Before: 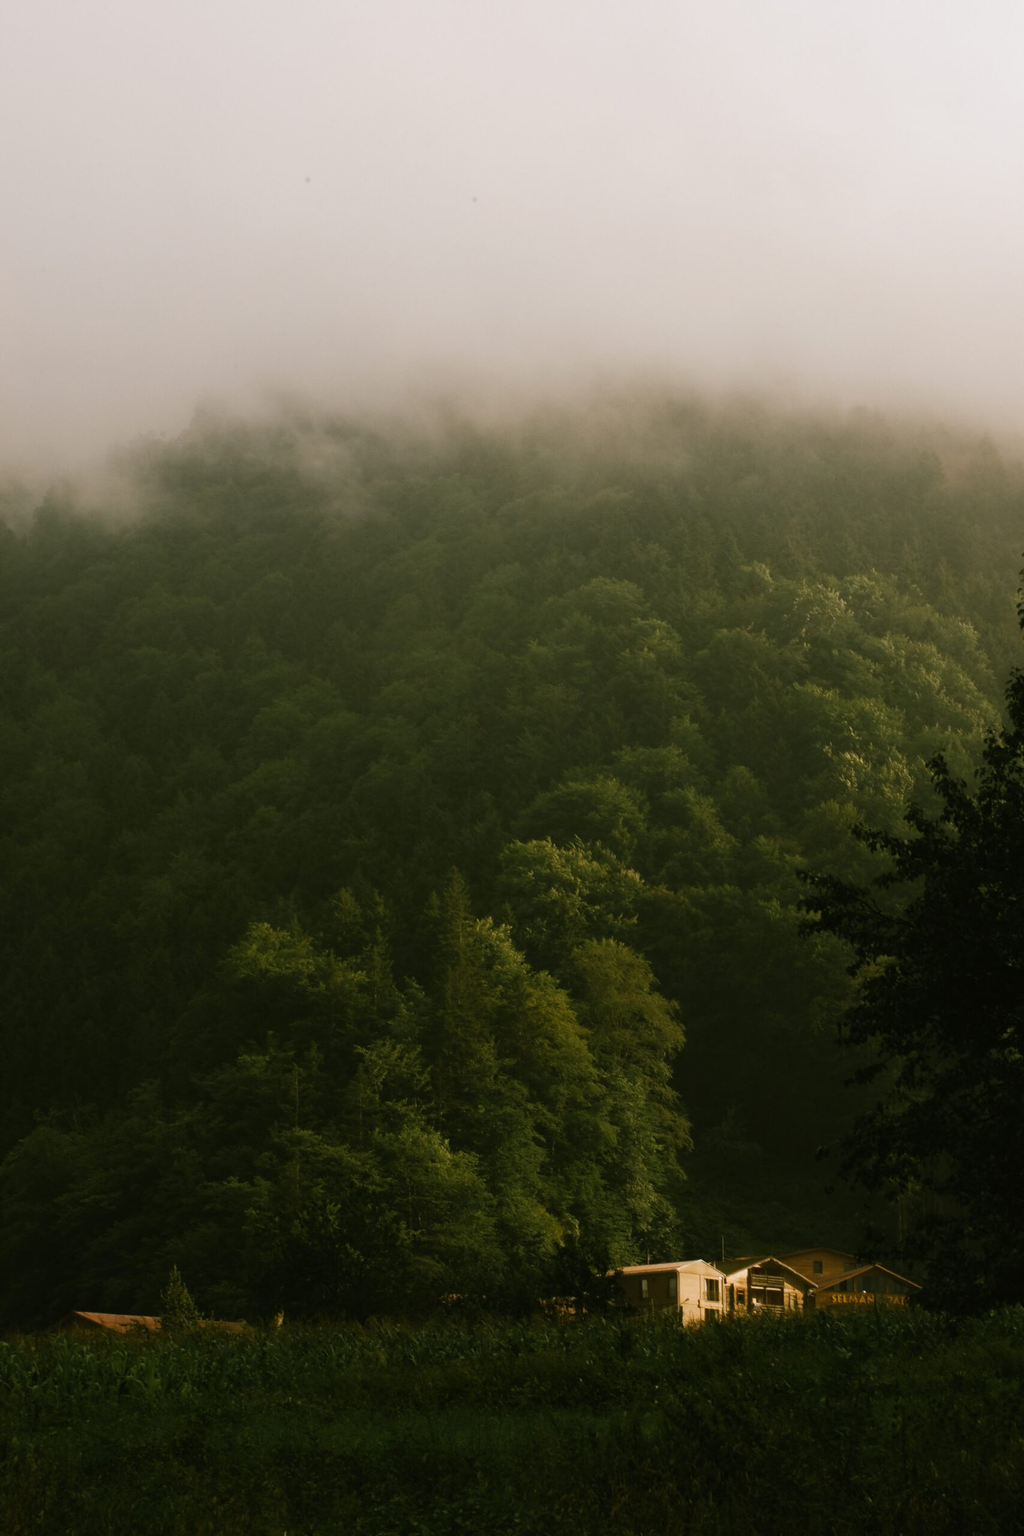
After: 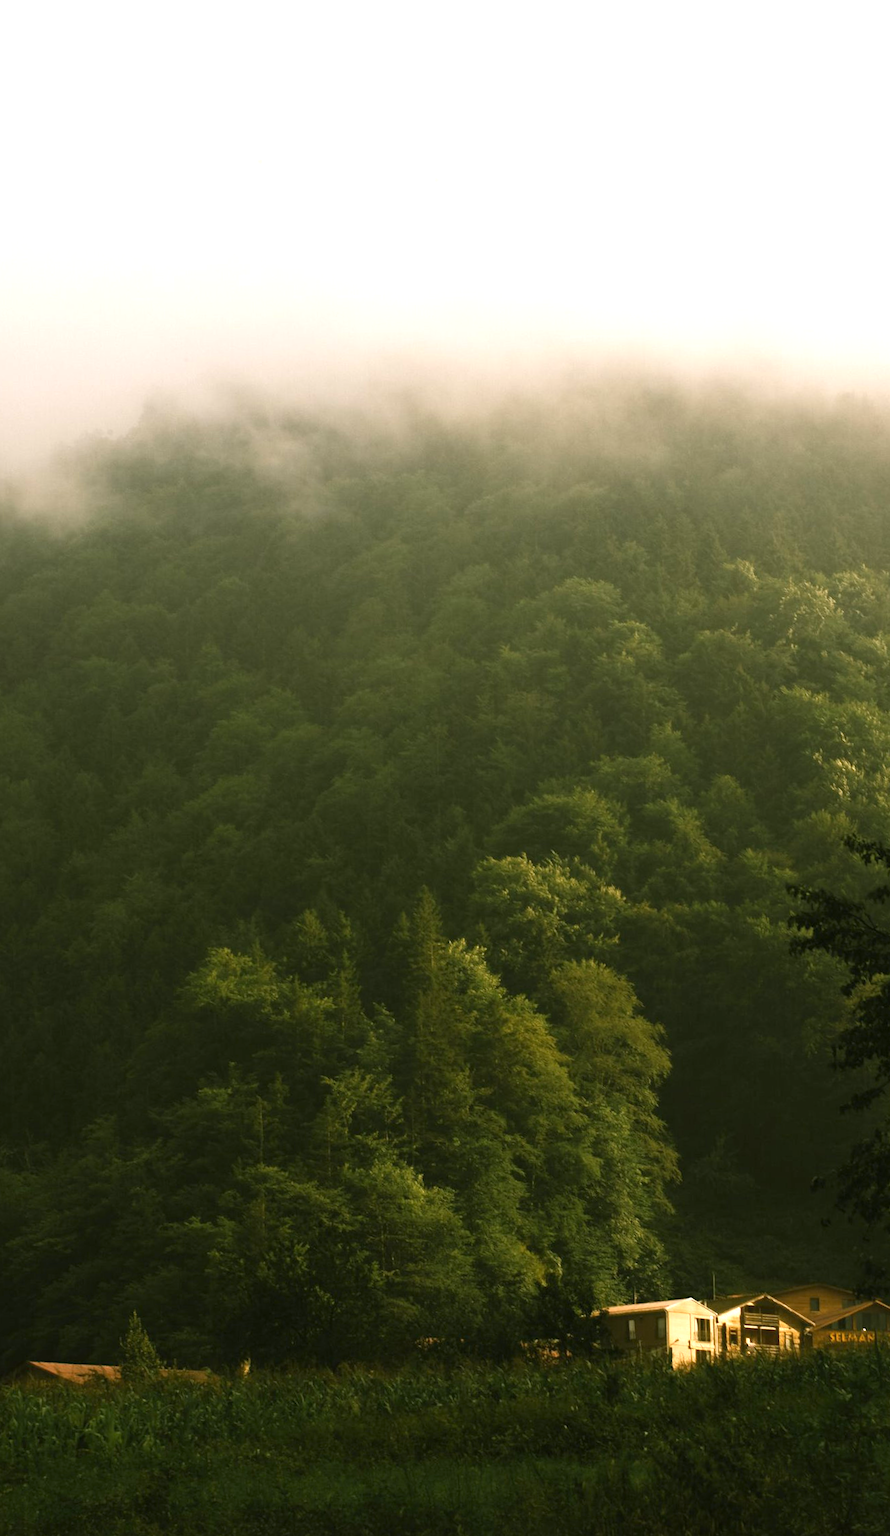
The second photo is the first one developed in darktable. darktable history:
crop and rotate: angle 0.762°, left 4.486%, top 1.012%, right 11.668%, bottom 2.549%
exposure: exposure 1 EV, compensate highlight preservation false
